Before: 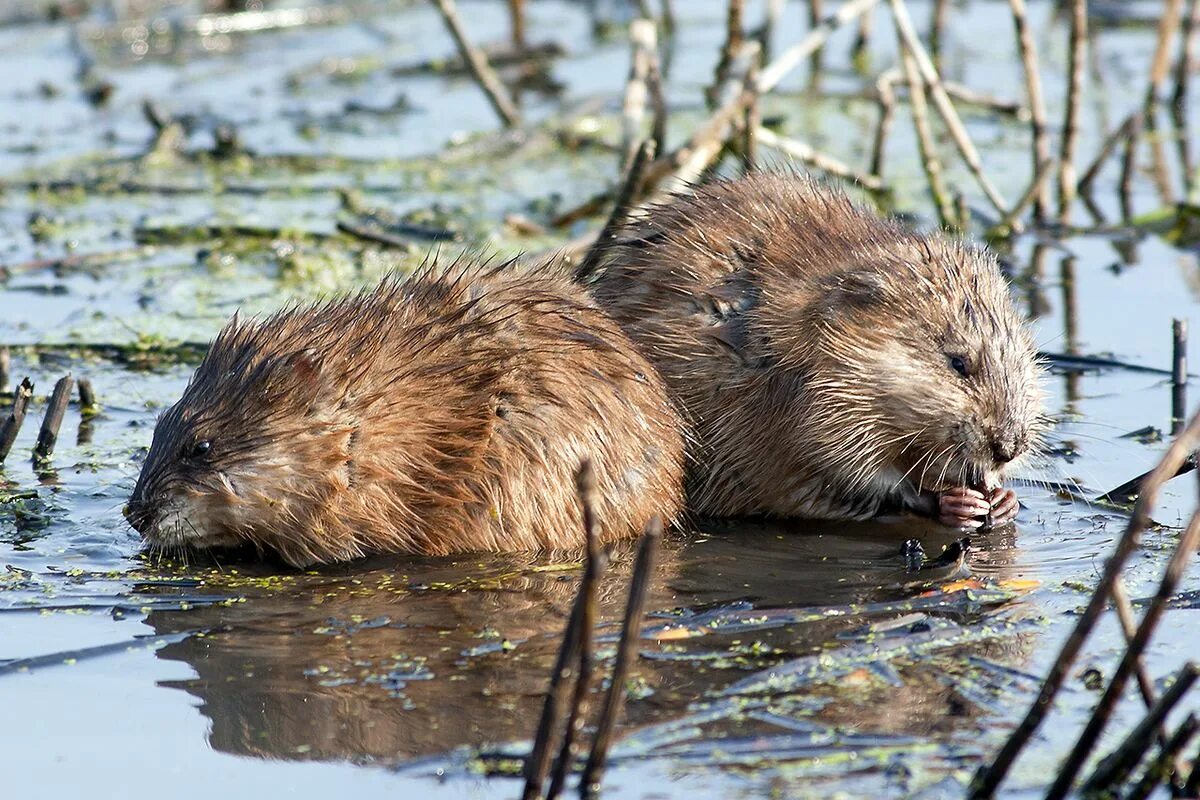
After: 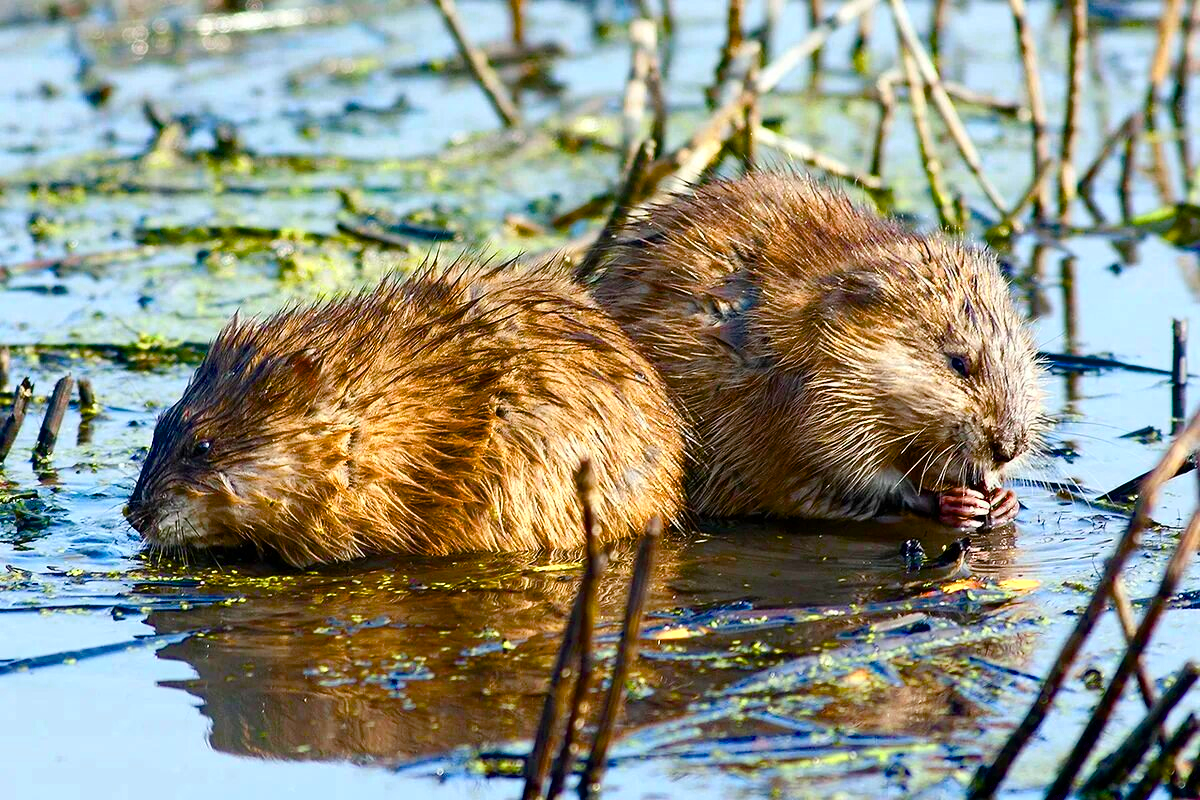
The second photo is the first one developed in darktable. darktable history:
color balance rgb: linear chroma grading › shadows 16.841%, linear chroma grading › highlights 60.779%, linear chroma grading › global chroma 49.59%, perceptual saturation grading › global saturation 20%, perceptual saturation grading › highlights -49.6%, perceptual saturation grading › shadows 25.074%, global vibrance 16.177%, saturation formula JzAzBz (2021)
